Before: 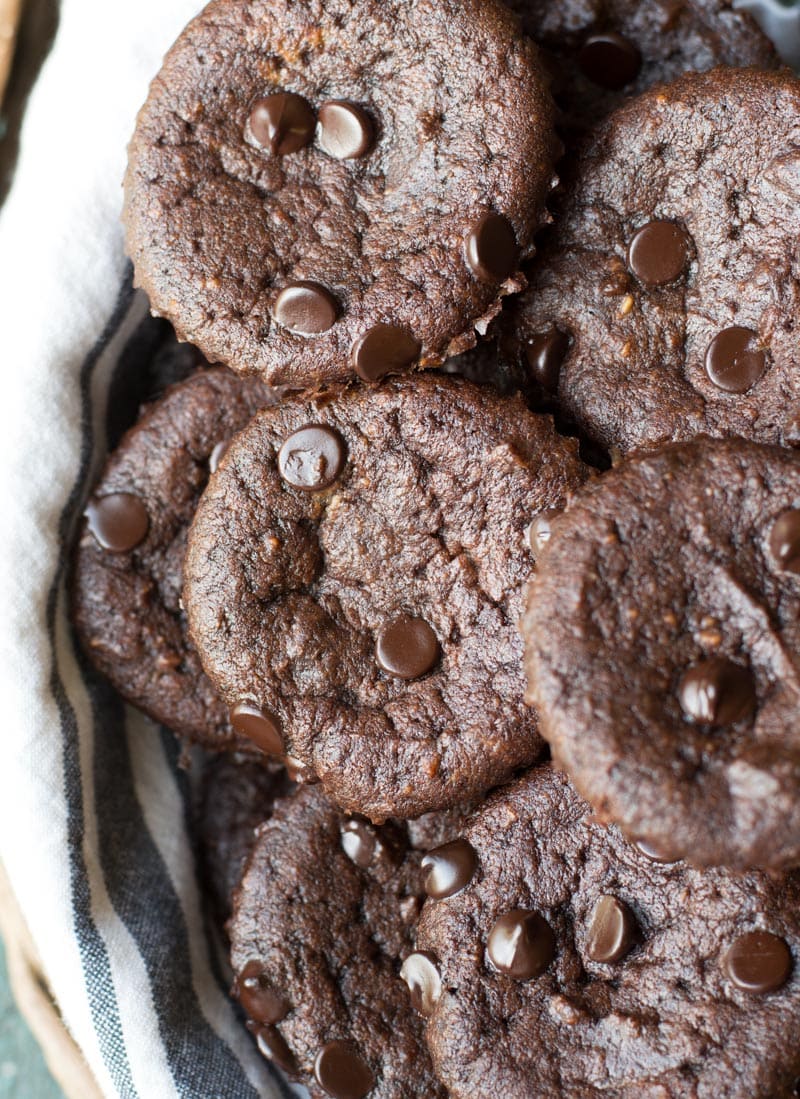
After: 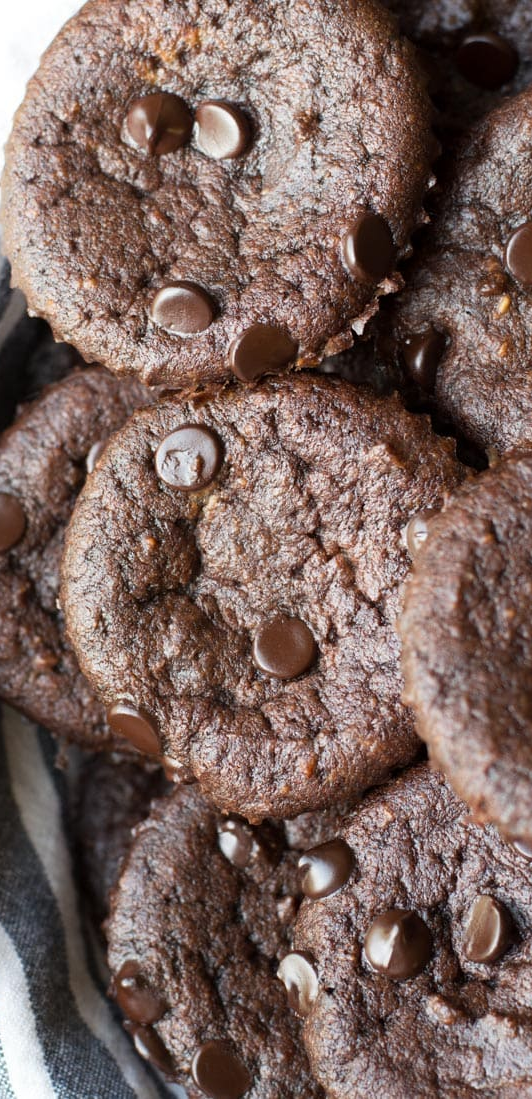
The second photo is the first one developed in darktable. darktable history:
crop and rotate: left 15.458%, right 18.006%
